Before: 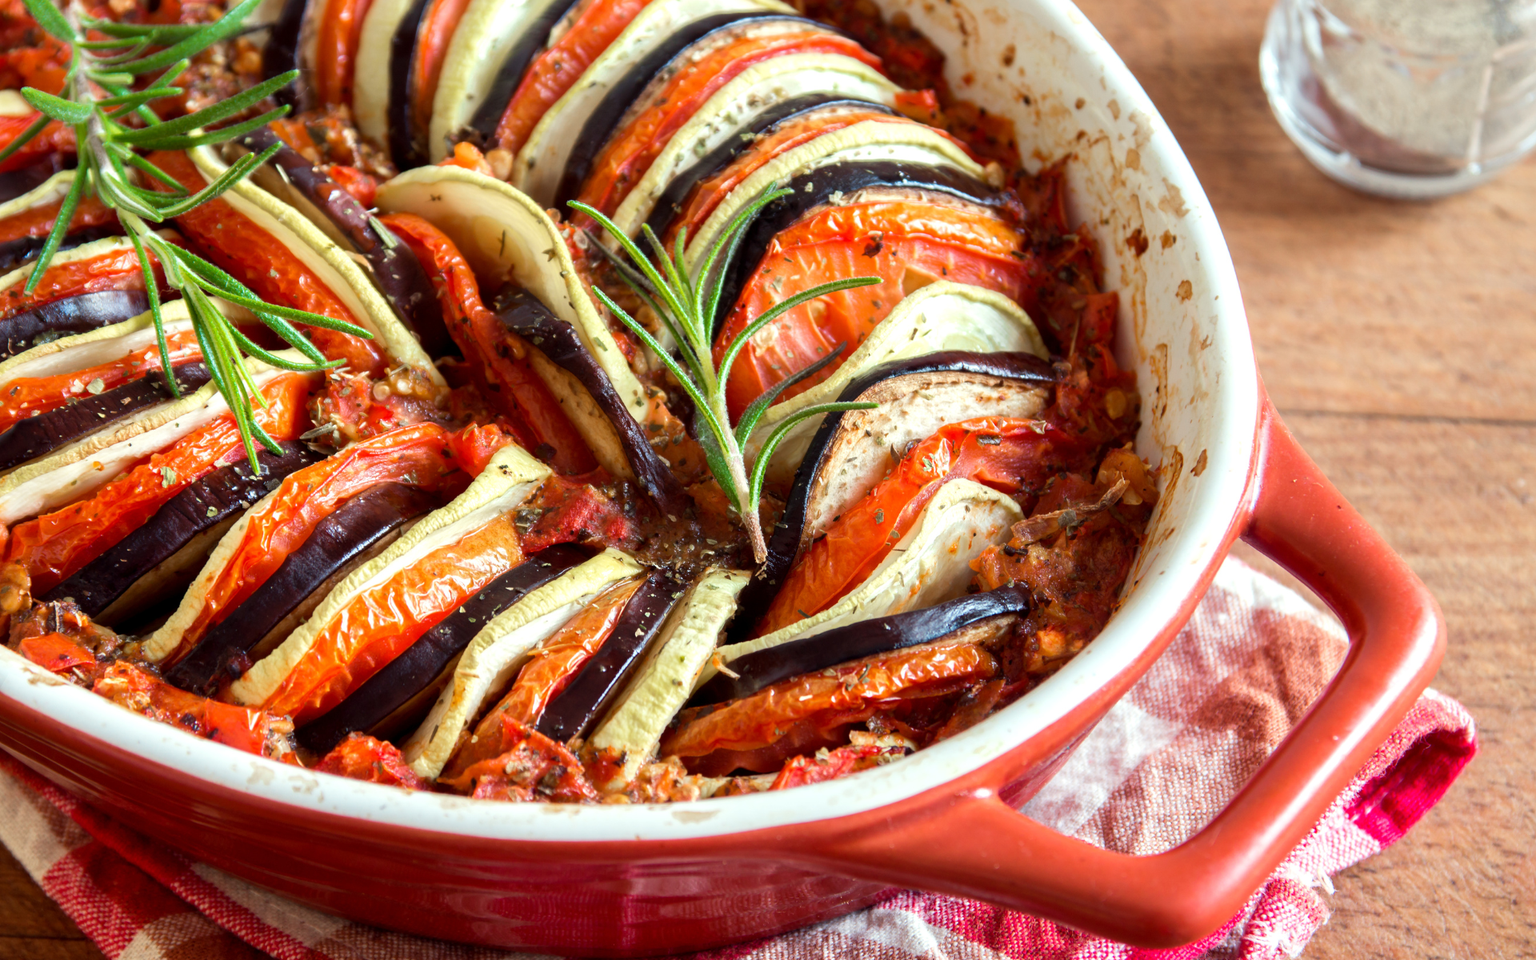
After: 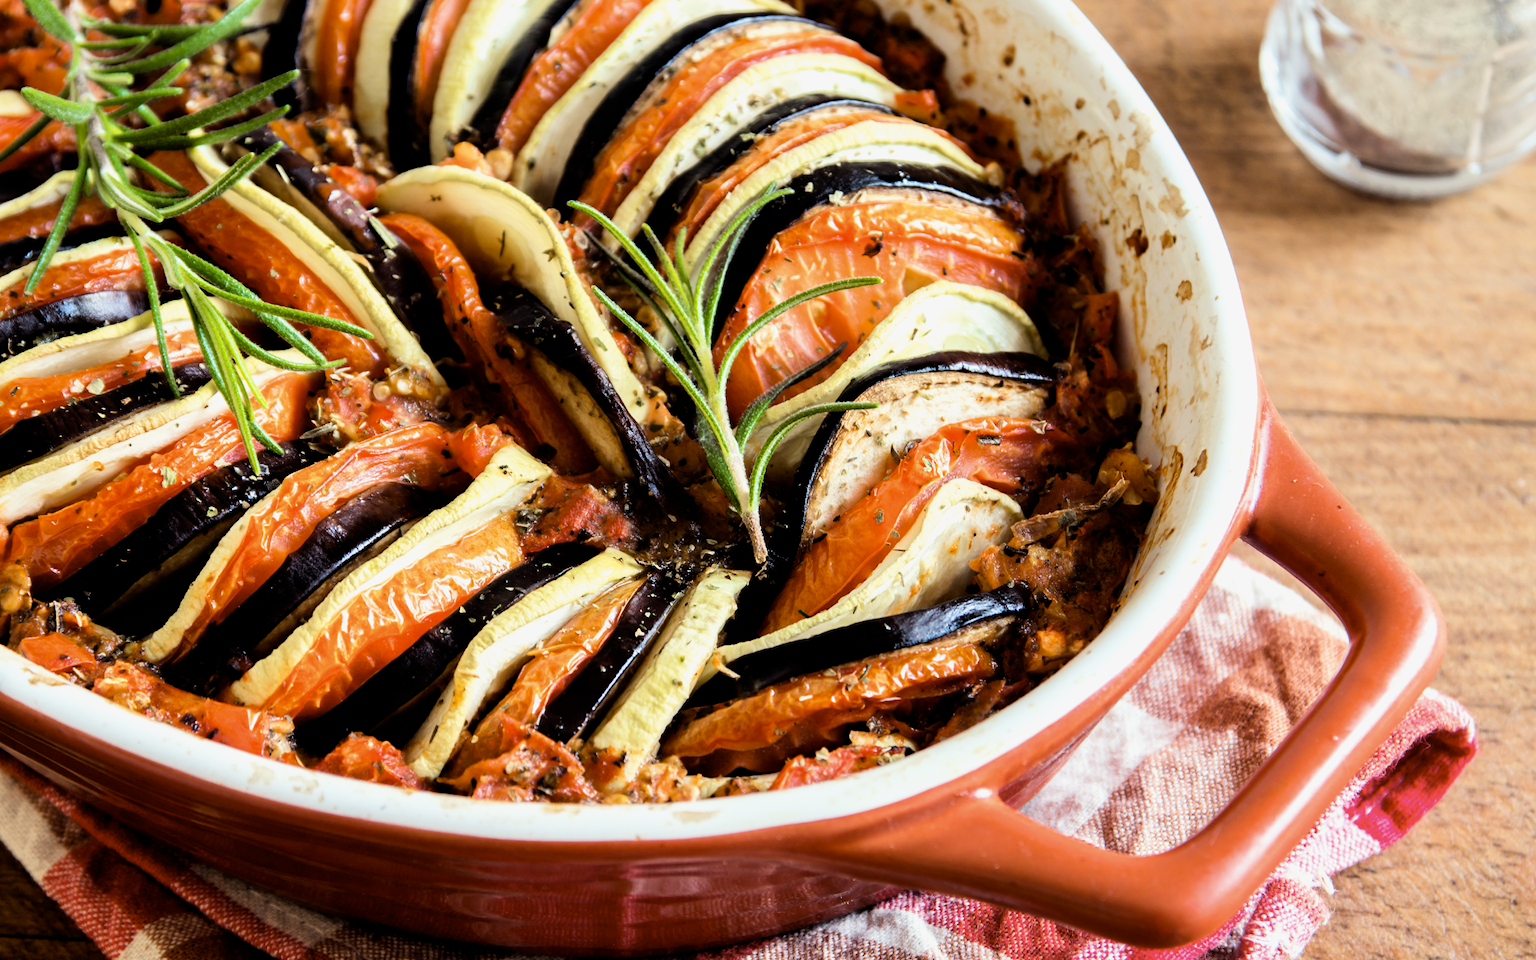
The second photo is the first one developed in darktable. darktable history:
white balance: emerald 1
filmic rgb: black relative exposure -4 EV, white relative exposure 3 EV, hardness 3.02, contrast 1.5
color contrast: green-magenta contrast 0.8, blue-yellow contrast 1.1, unbound 0
